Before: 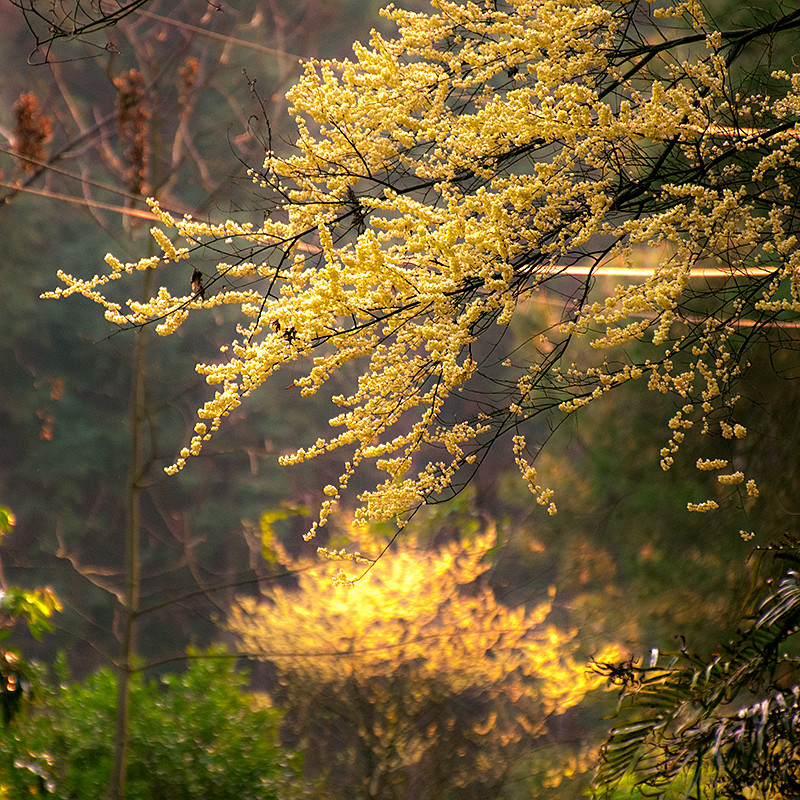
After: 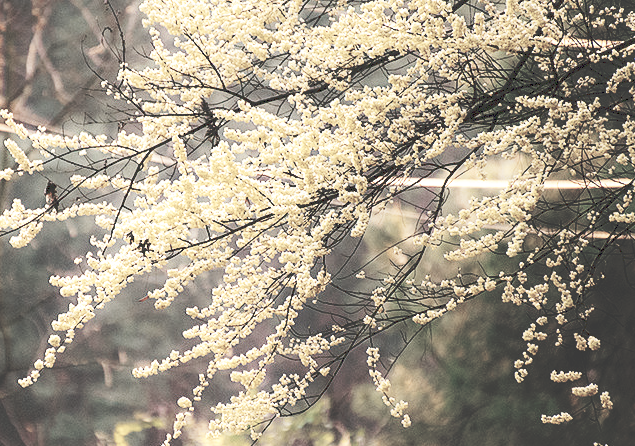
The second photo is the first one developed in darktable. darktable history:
tone curve: curves: ch0 [(0, 0) (0.003, 0.24) (0.011, 0.24) (0.025, 0.24) (0.044, 0.244) (0.069, 0.244) (0.1, 0.252) (0.136, 0.264) (0.177, 0.274) (0.224, 0.284) (0.277, 0.313) (0.335, 0.361) (0.399, 0.415) (0.468, 0.498) (0.543, 0.595) (0.623, 0.695) (0.709, 0.793) (0.801, 0.883) (0.898, 0.942) (1, 1)], preserve colors none
crop: left 18.255%, top 11.11%, right 2.246%, bottom 33.057%
color zones: curves: ch1 [(0.238, 0.163) (0.476, 0.2) (0.733, 0.322) (0.848, 0.134)]
base curve: curves: ch0 [(0, 0) (0.008, 0.007) (0.022, 0.029) (0.048, 0.089) (0.092, 0.197) (0.191, 0.399) (0.275, 0.534) (0.357, 0.65) (0.477, 0.78) (0.542, 0.833) (0.799, 0.973) (1, 1)], preserve colors none
